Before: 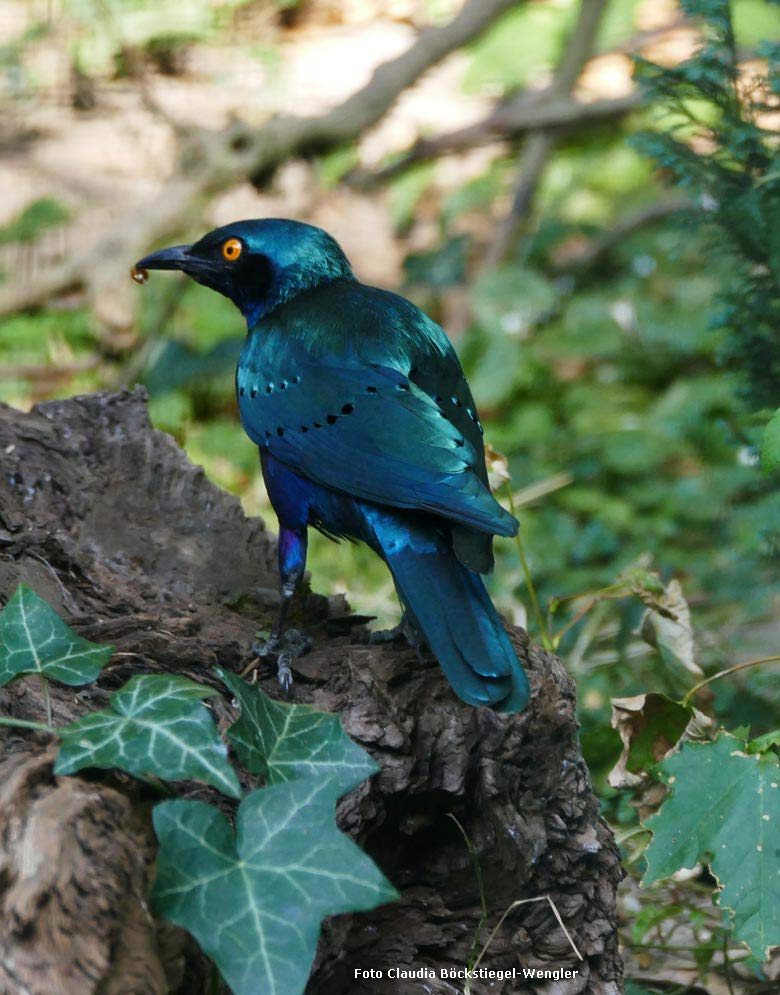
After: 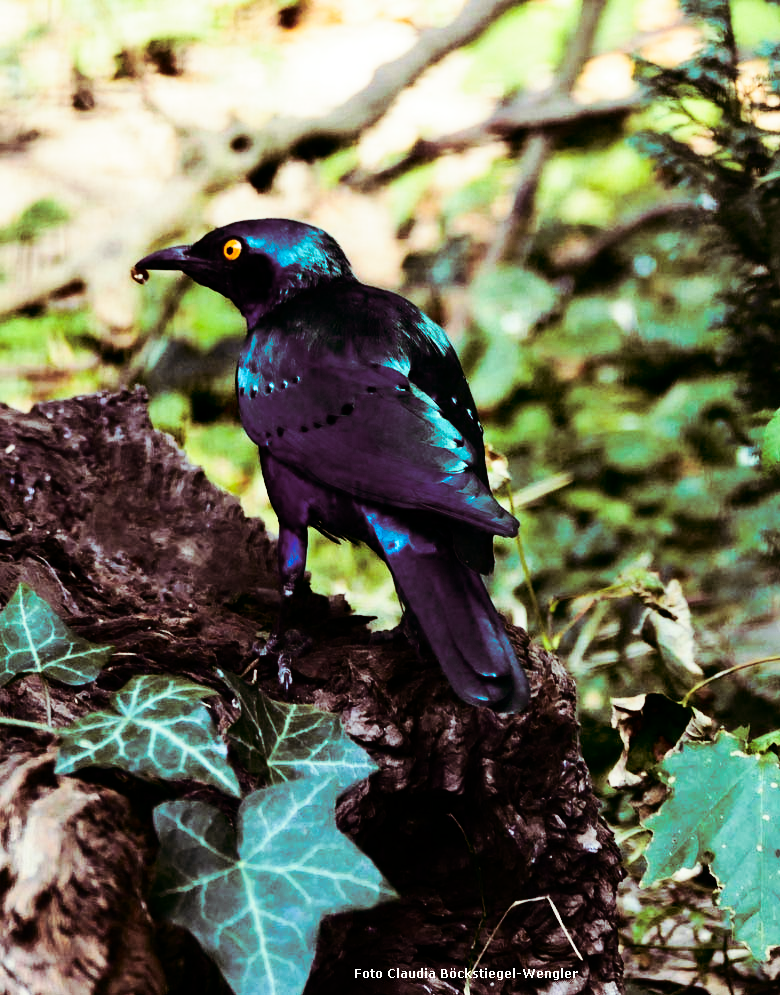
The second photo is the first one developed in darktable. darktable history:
contrast brightness saturation: contrast 0.32, brightness -0.08, saturation 0.17
base curve: curves: ch0 [(0, 0) (0.036, 0.025) (0.121, 0.166) (0.206, 0.329) (0.605, 0.79) (1, 1)], preserve colors none
split-toning: on, module defaults
